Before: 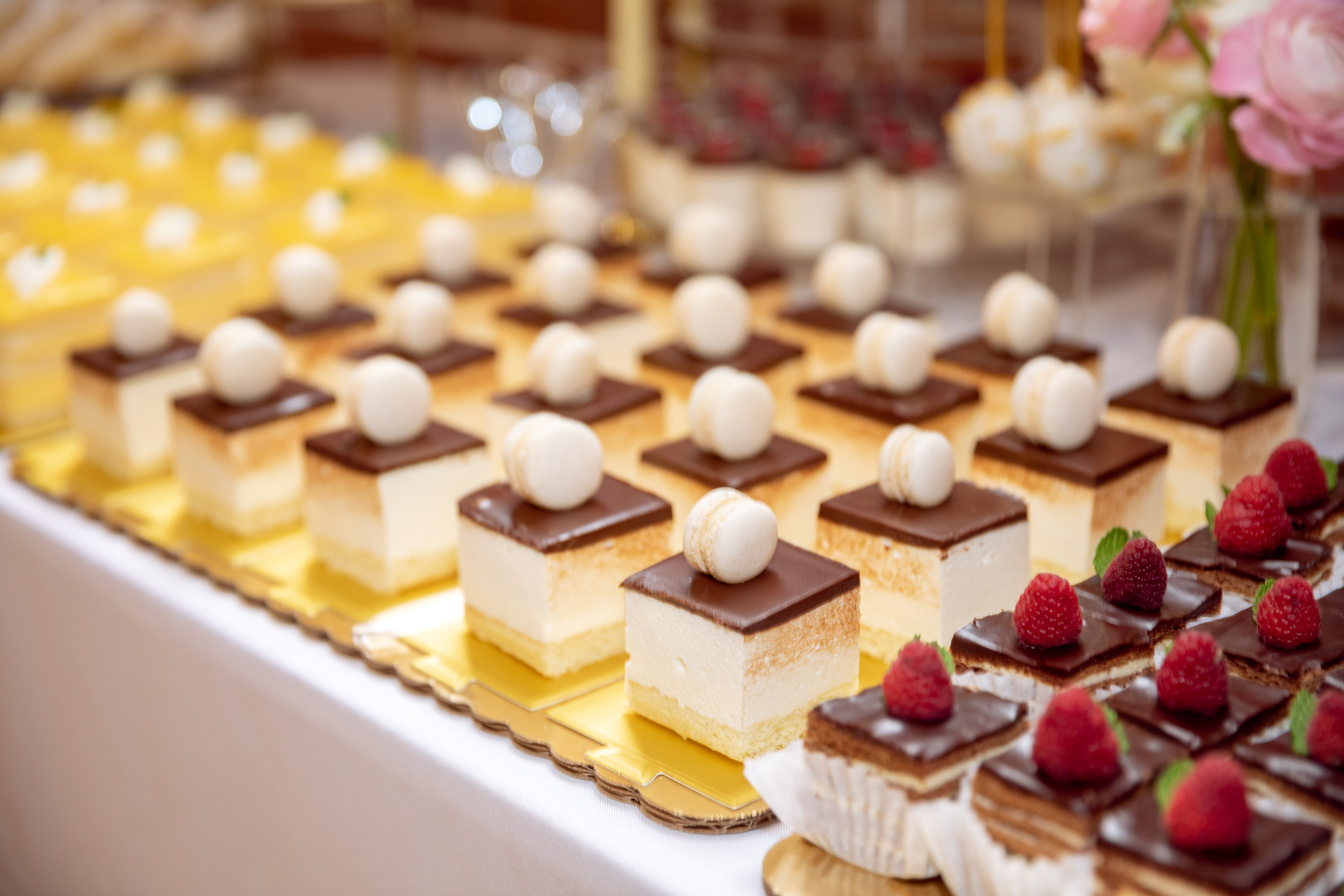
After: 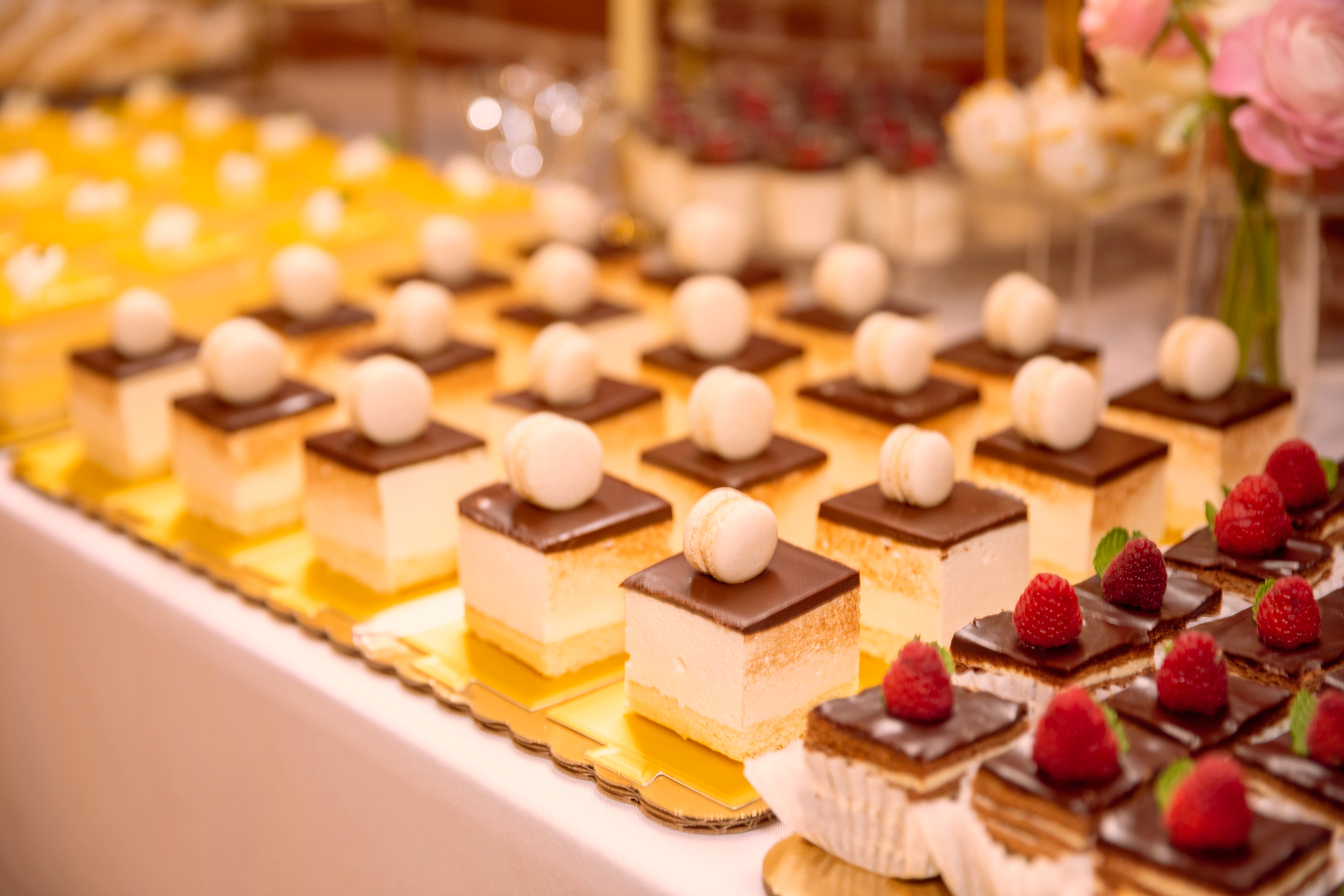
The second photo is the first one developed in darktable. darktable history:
white balance: red 0.986, blue 1.01
color balance rgb: shadows lift › luminance -5%, shadows lift › chroma 1.1%, shadows lift › hue 219°, power › luminance 10%, power › chroma 2.83%, power › hue 60°, highlights gain › chroma 4.52%, highlights gain › hue 33.33°, saturation formula JzAzBz (2021)
